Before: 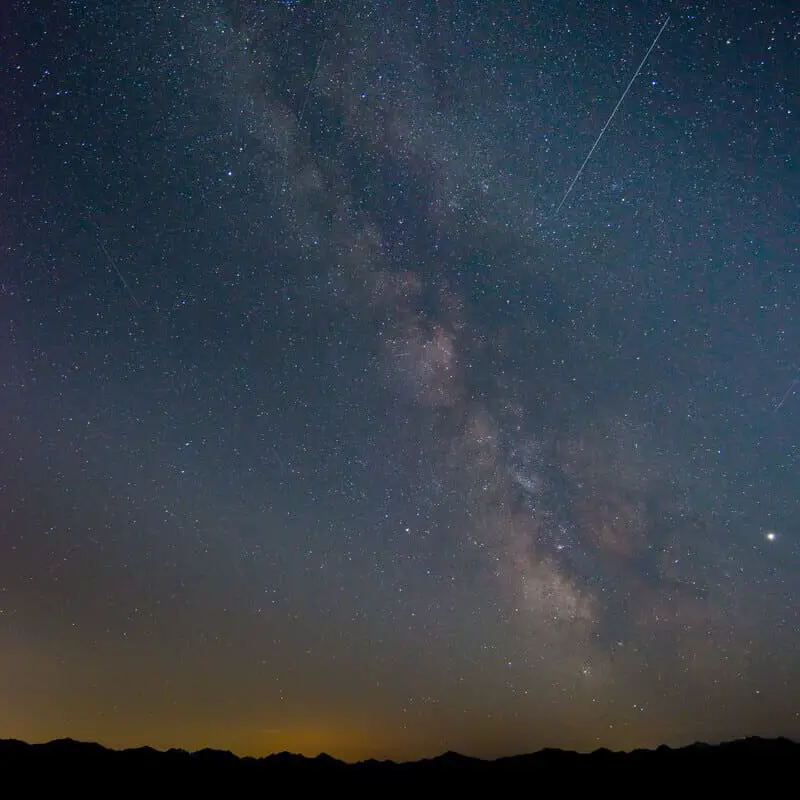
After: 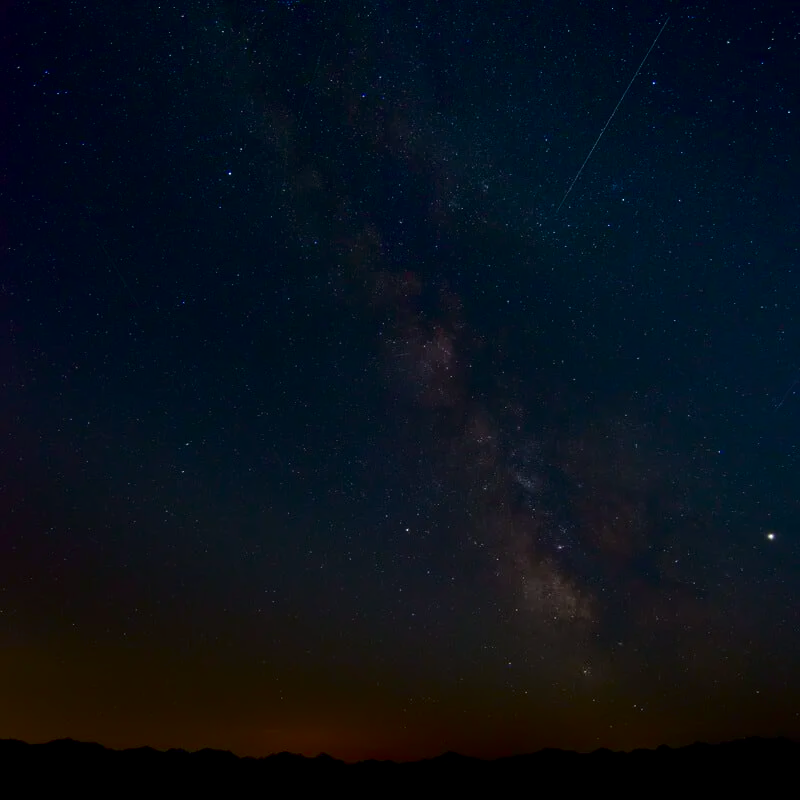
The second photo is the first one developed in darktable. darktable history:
levels: levels [0, 0.51, 1]
contrast brightness saturation: contrast 0.094, brightness -0.573, saturation 0.169
